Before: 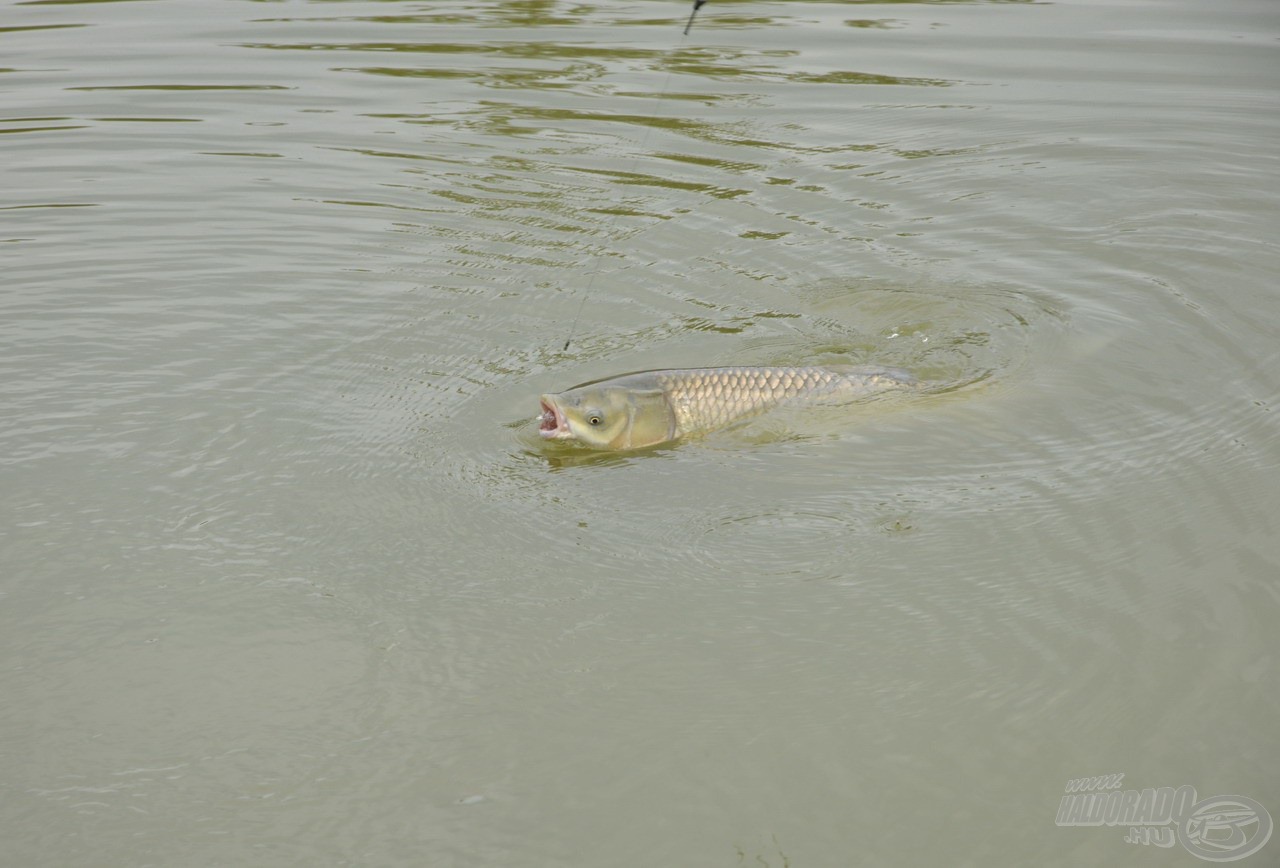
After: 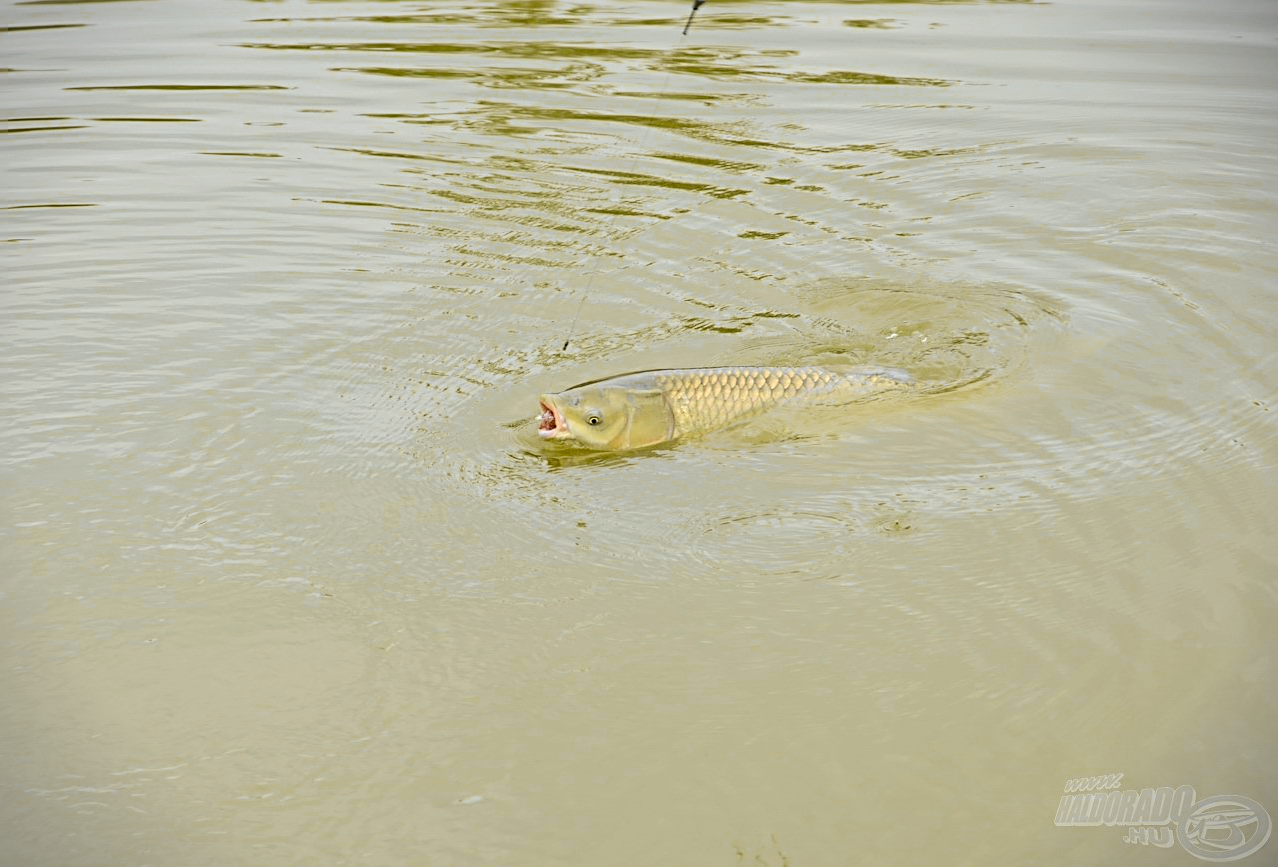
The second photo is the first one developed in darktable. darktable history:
color zones: curves: ch0 [(0, 0.5) (0.143, 0.5) (0.286, 0.456) (0.429, 0.5) (0.571, 0.5) (0.714, 0.5) (0.857, 0.5) (1, 0.5)]; ch1 [(0, 0.5) (0.143, 0.5) (0.286, 0.422) (0.429, 0.5) (0.571, 0.5) (0.714, 0.5) (0.857, 0.5) (1, 0.5)]
crop and rotate: left 0.14%, bottom 0.006%
color balance rgb: power › chroma 0.312%, power › hue 23.11°, perceptual saturation grading › global saturation 30.444%
sharpen: radius 2.848, amount 0.724
tone curve: curves: ch0 [(0, 0.003) (0.113, 0.081) (0.207, 0.184) (0.515, 0.612) (0.712, 0.793) (0.984, 0.961)]; ch1 [(0, 0) (0.172, 0.123) (0.317, 0.272) (0.414, 0.382) (0.476, 0.479) (0.505, 0.498) (0.534, 0.534) (0.621, 0.65) (0.709, 0.764) (1, 1)]; ch2 [(0, 0) (0.411, 0.424) (0.505, 0.505) (0.521, 0.524) (0.537, 0.57) (0.65, 0.699) (1, 1)], color space Lab, independent channels, preserve colors none
vignetting: fall-off start 97.15%, width/height ratio 1.18
exposure: black level correction 0.001, exposure 0.192 EV, compensate exposure bias true, compensate highlight preservation false
tone equalizer: on, module defaults
